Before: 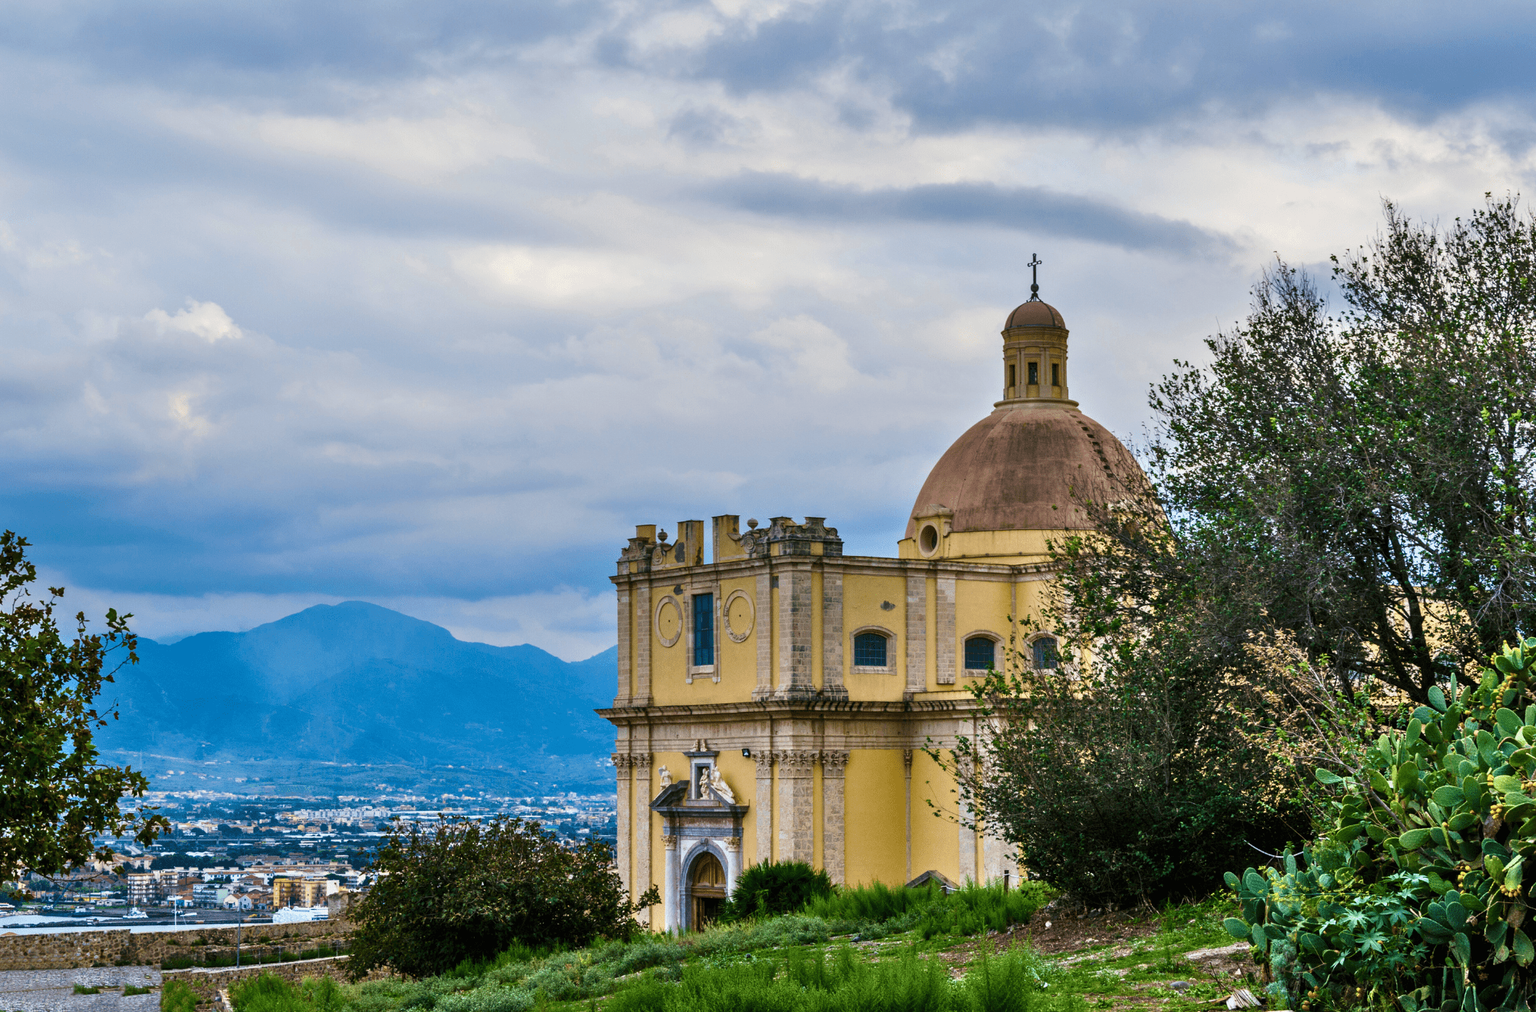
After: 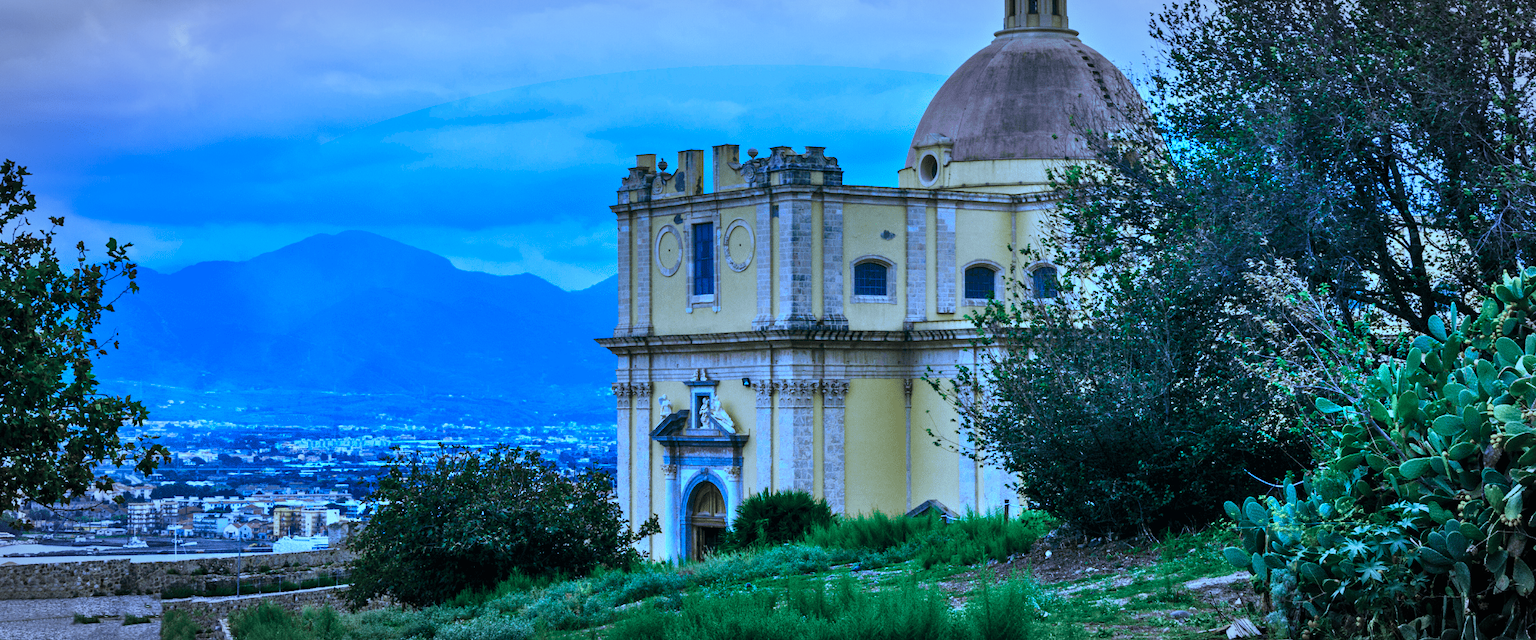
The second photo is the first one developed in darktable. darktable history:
crop and rotate: top 36.67%
vignetting: automatic ratio true, unbound false
color calibration: gray › normalize channels true, illuminant as shot in camera, x 0.463, y 0.418, temperature 2654.66 K, gamut compression 0.02
